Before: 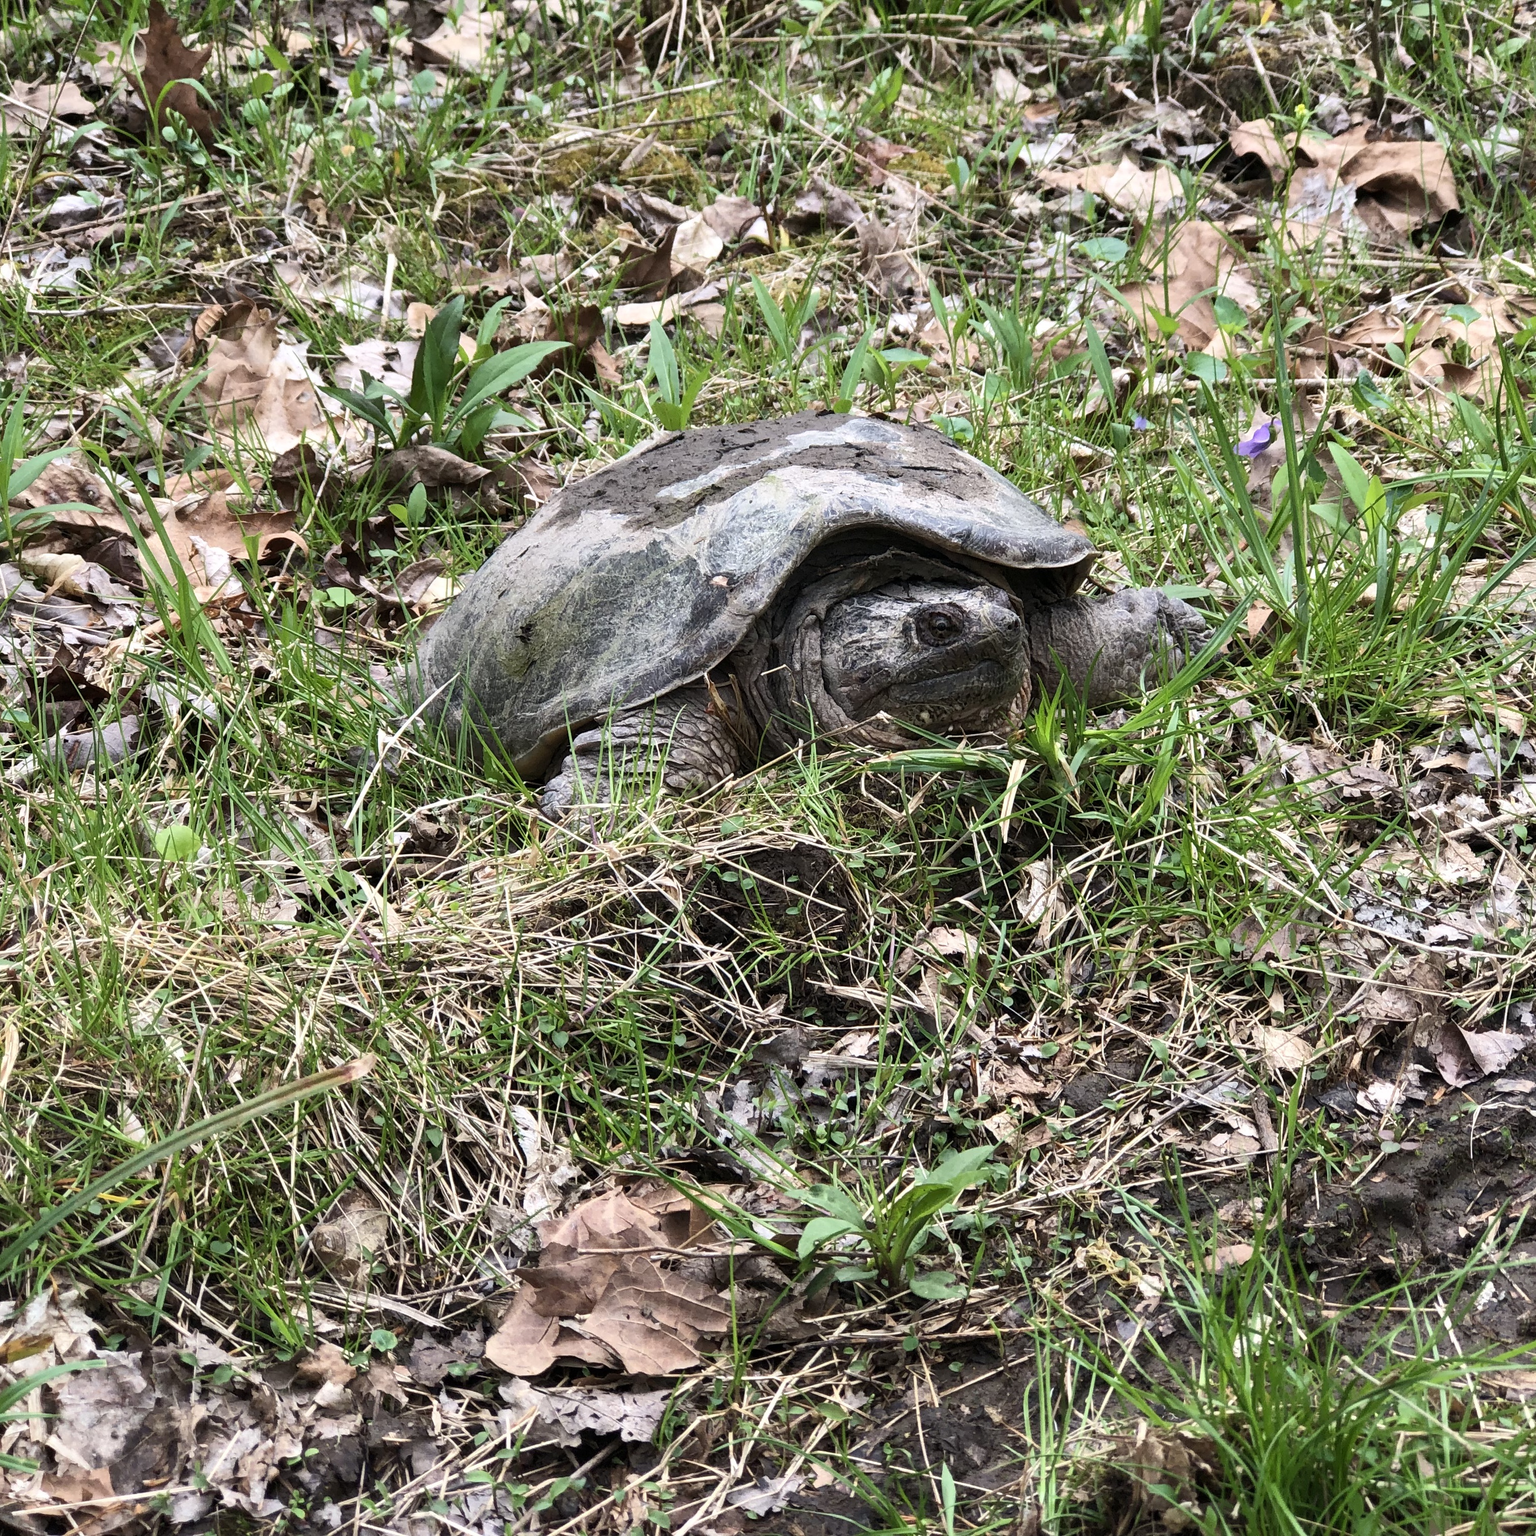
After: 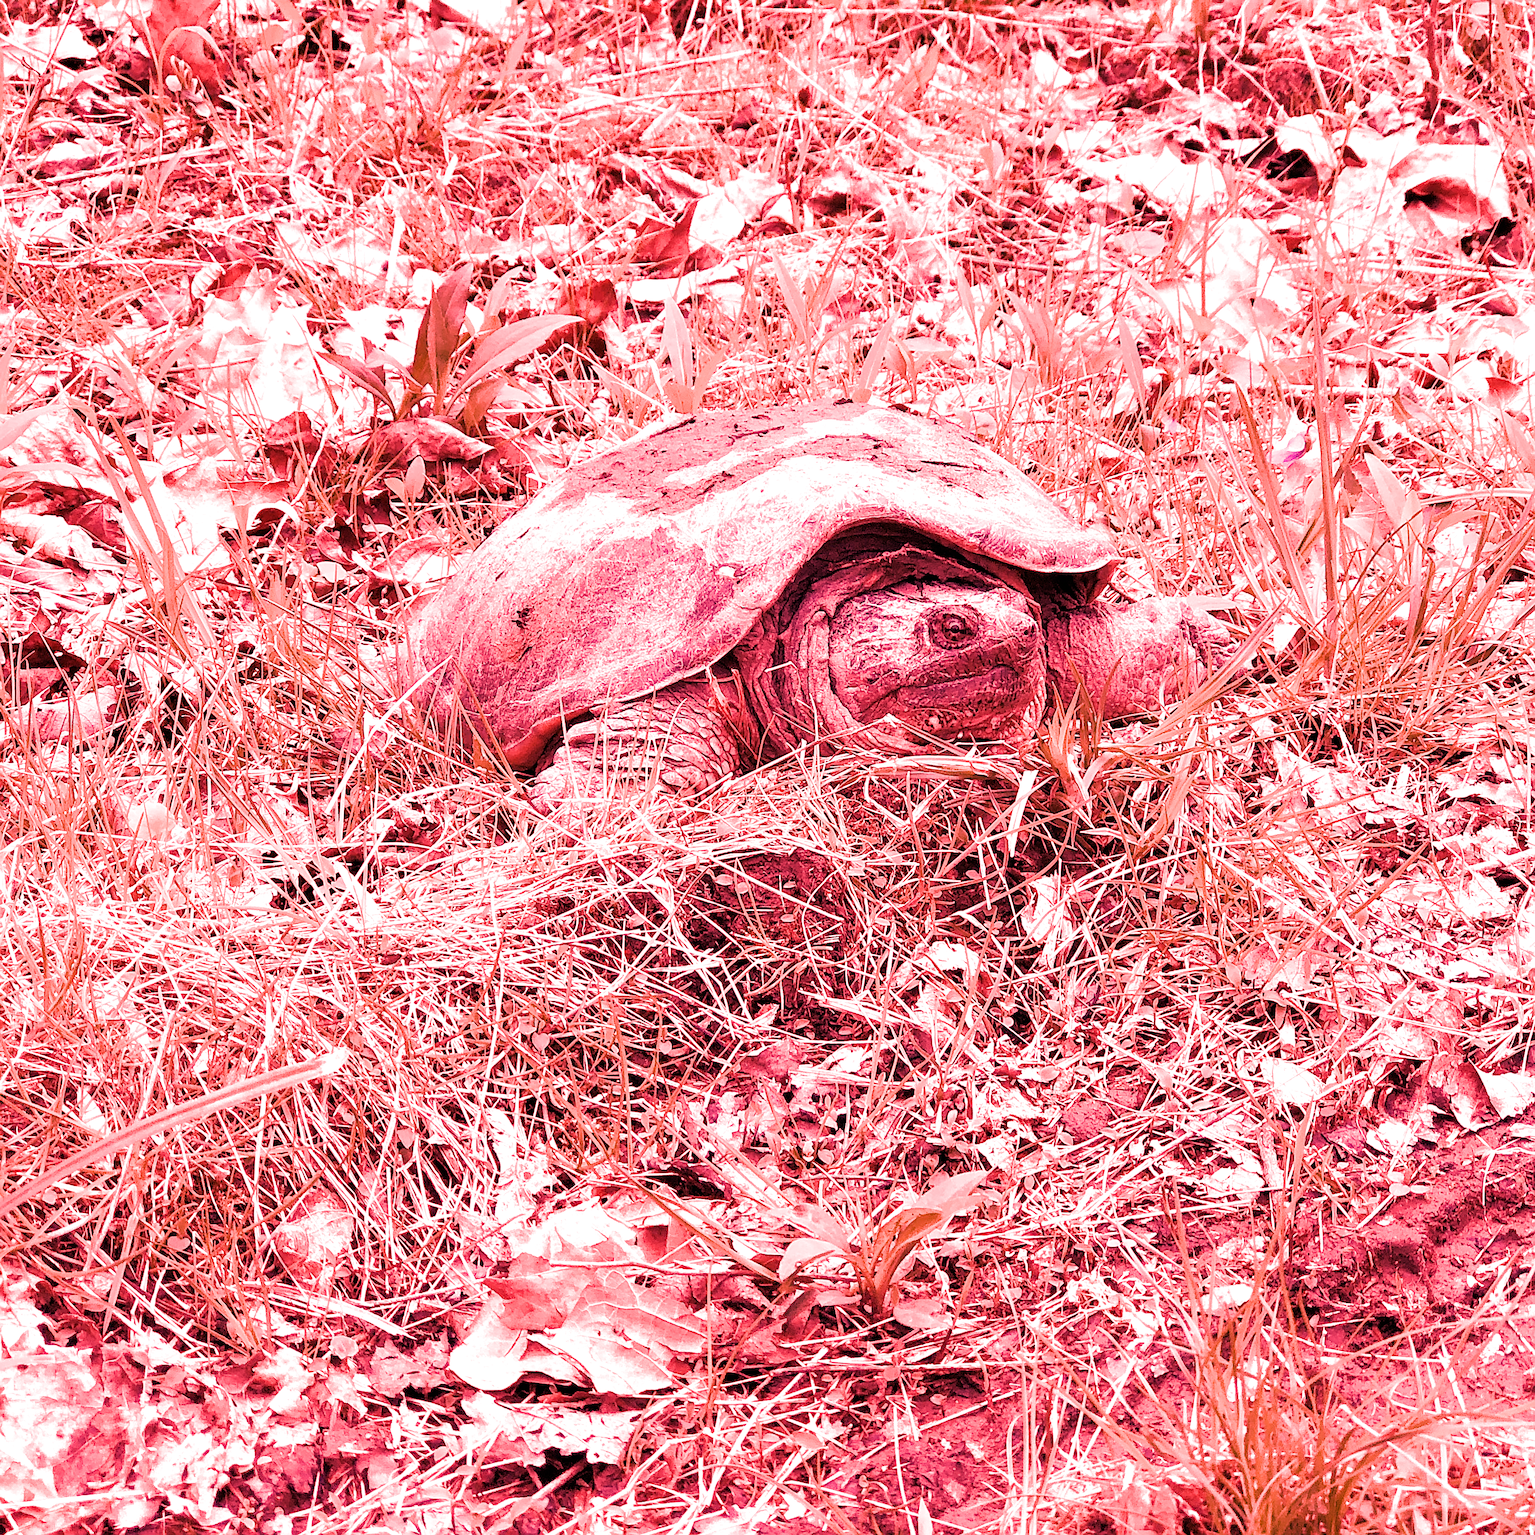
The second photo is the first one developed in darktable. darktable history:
crop and rotate: angle -2.38°
white balance: red 4.26, blue 1.802
filmic rgb: black relative exposure -7.65 EV, white relative exposure 4.56 EV, hardness 3.61
sharpen: on, module defaults
